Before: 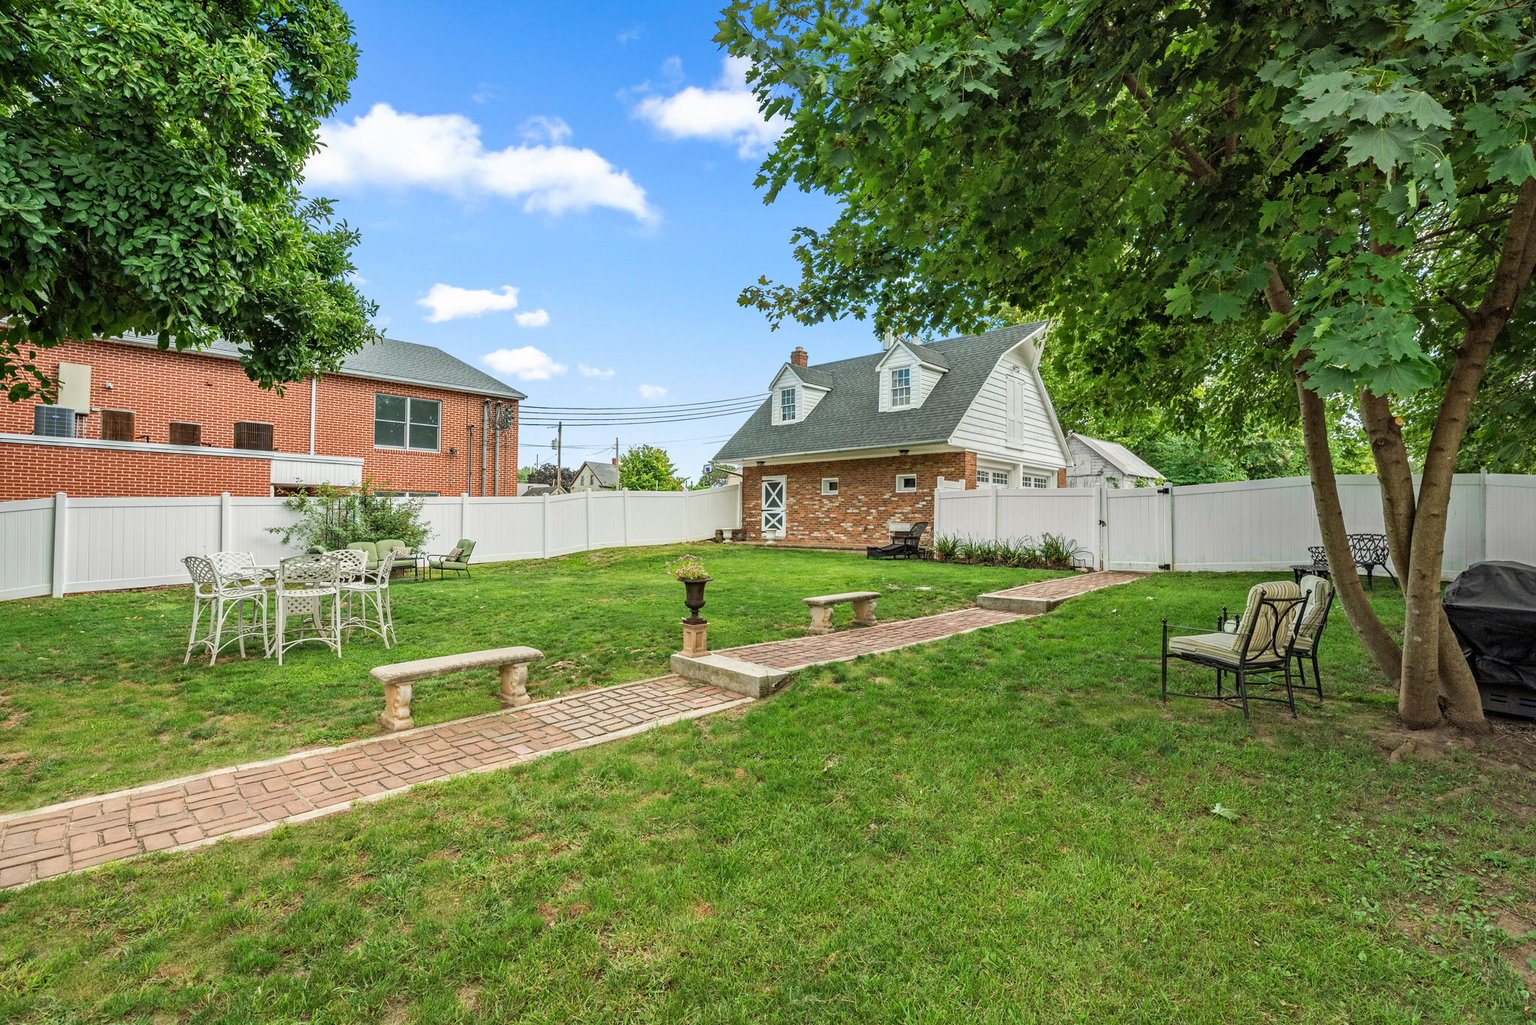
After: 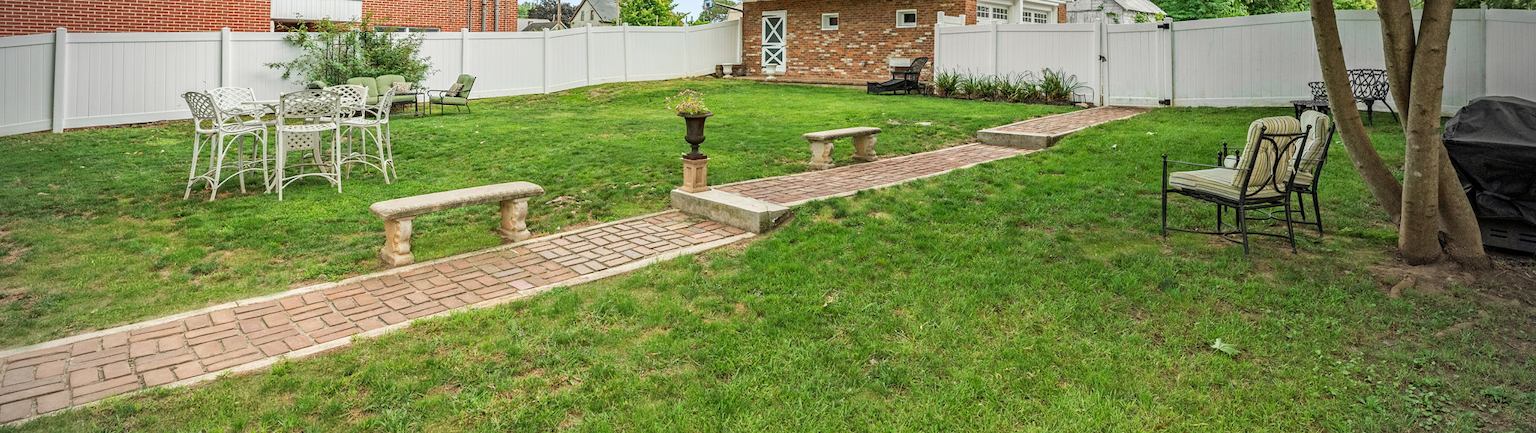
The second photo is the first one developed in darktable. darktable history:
crop: top 45.422%, bottom 12.266%
vignetting: fall-off start 79.31%, width/height ratio 1.327, unbound false
